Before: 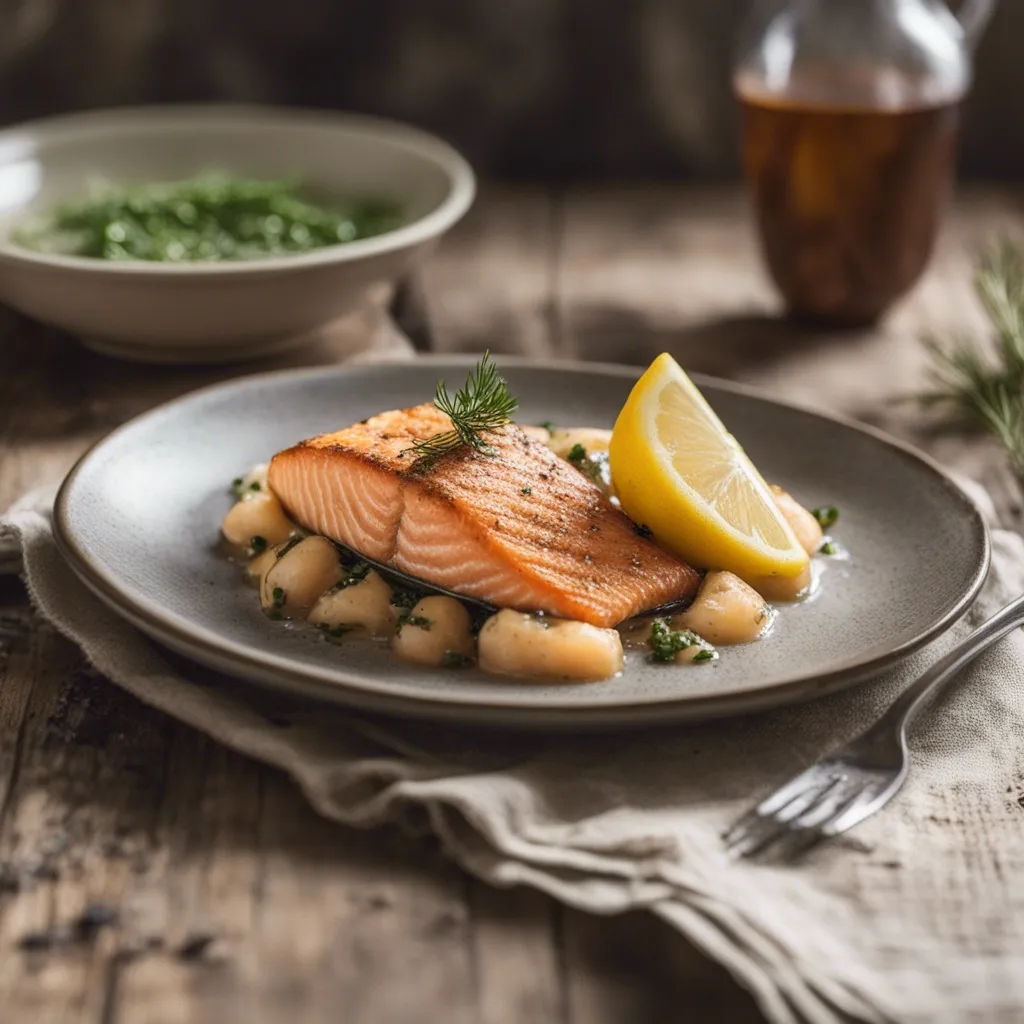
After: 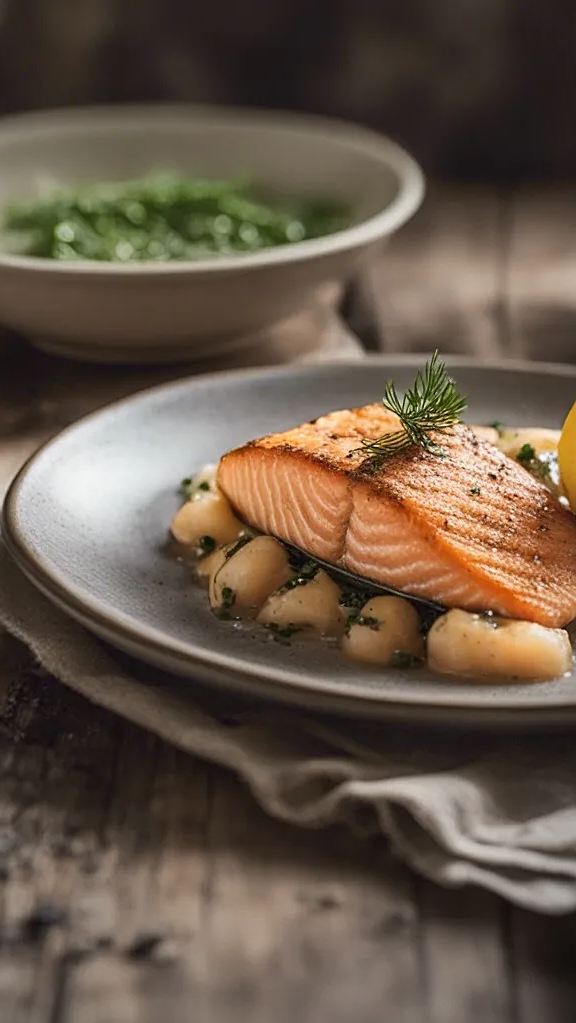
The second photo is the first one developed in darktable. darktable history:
crop: left 5.059%, right 38.661%
sharpen: on, module defaults
vignetting: fall-off start 100.3%, fall-off radius 65.1%, center (-0.056, -0.352), automatic ratio true
